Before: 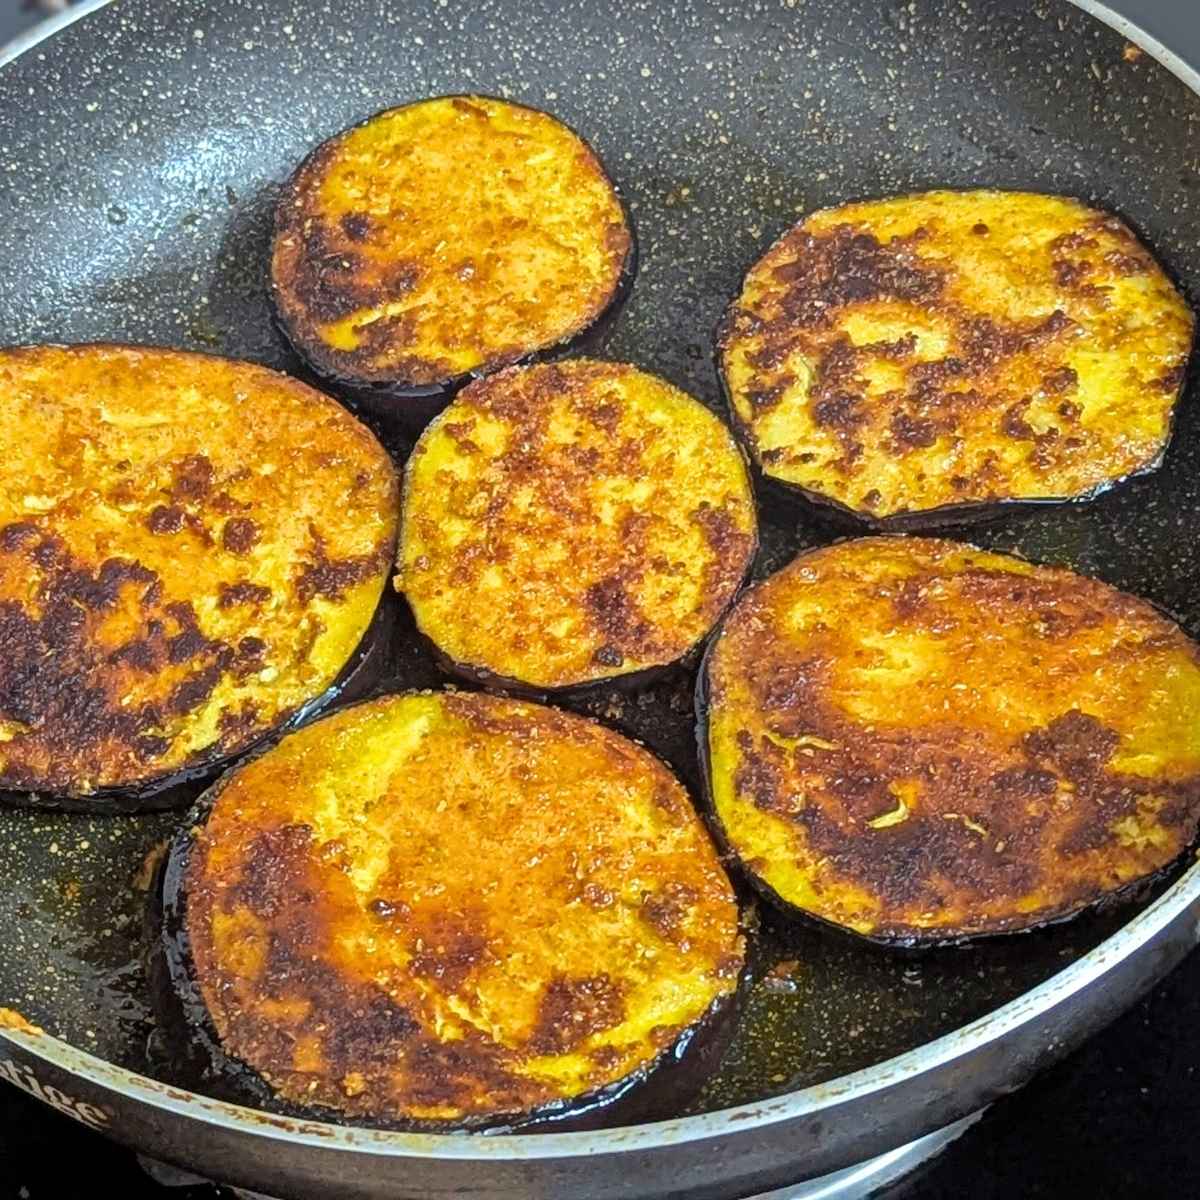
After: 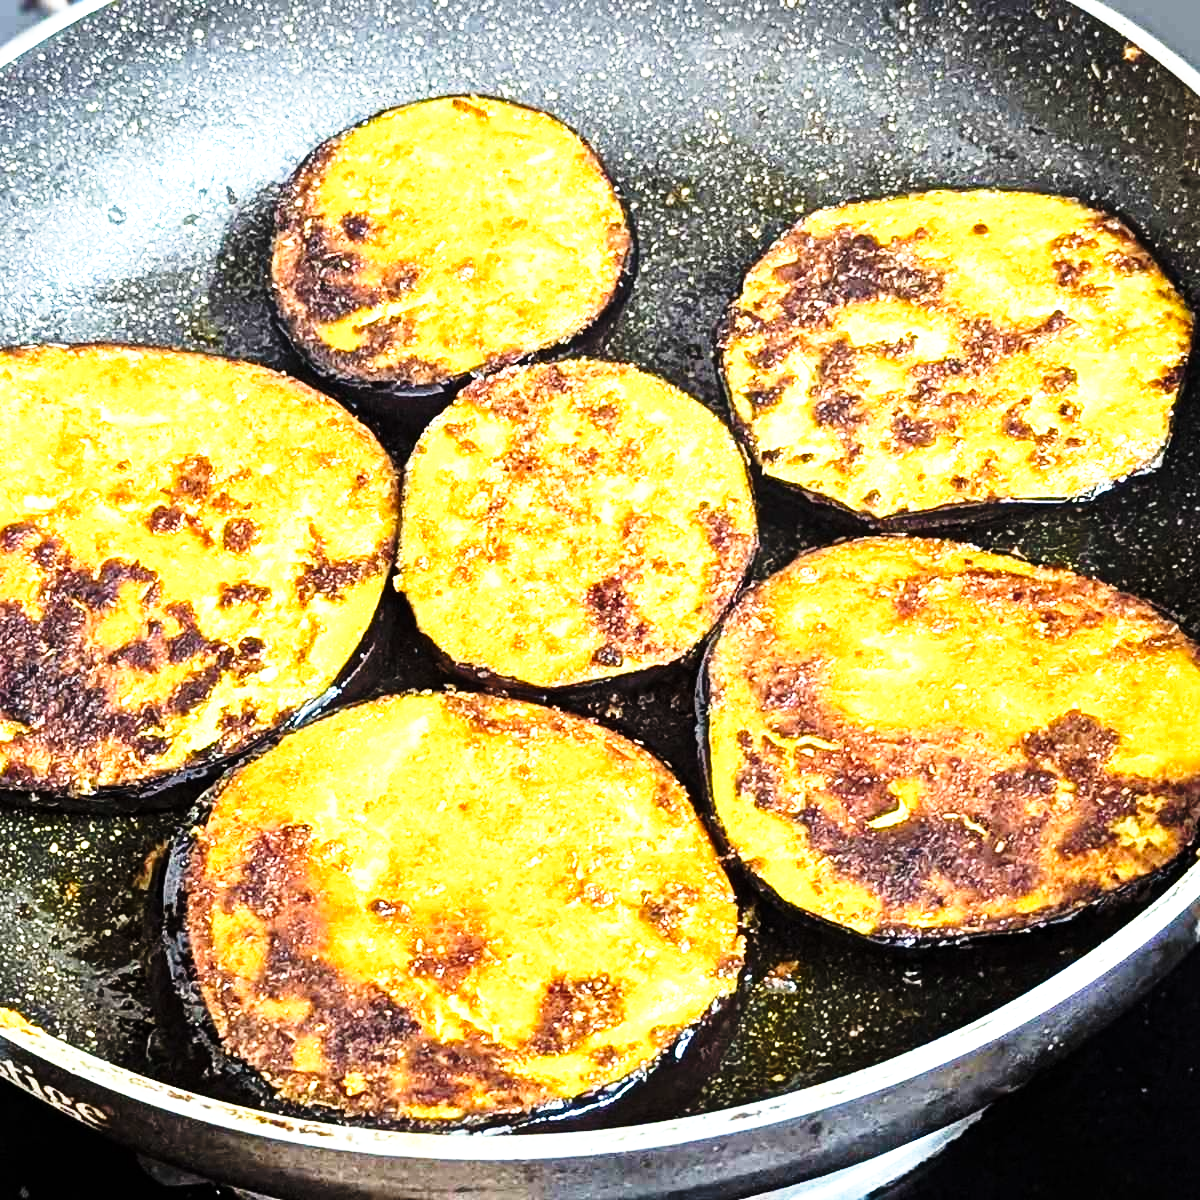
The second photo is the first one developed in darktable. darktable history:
tone equalizer: -8 EV -1.08 EV, -7 EV -1.01 EV, -6 EV -0.867 EV, -5 EV -0.578 EV, -3 EV 0.578 EV, -2 EV 0.867 EV, -1 EV 1.01 EV, +0 EV 1.08 EV, edges refinement/feathering 500, mask exposure compensation -1.57 EV, preserve details no
base curve: curves: ch0 [(0, 0) (0.026, 0.03) (0.109, 0.232) (0.351, 0.748) (0.669, 0.968) (1, 1)], preserve colors none
